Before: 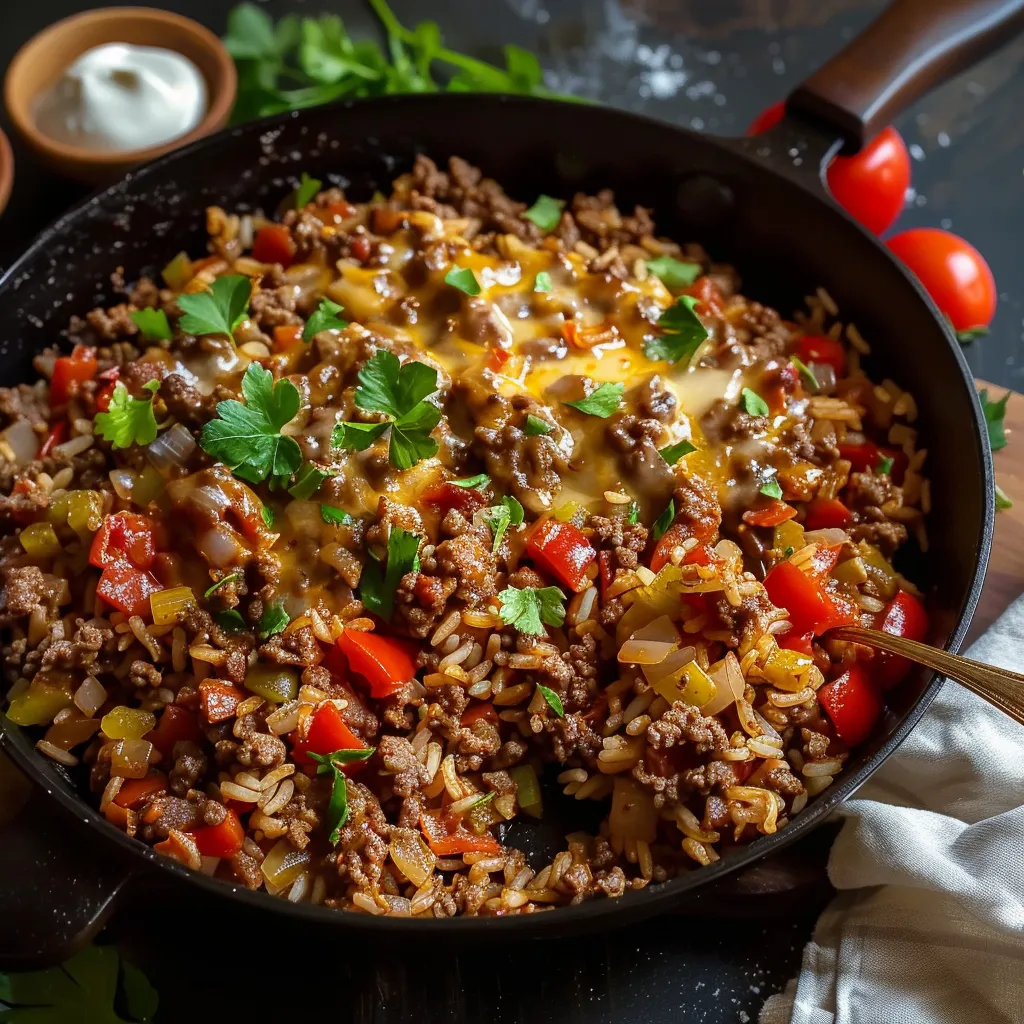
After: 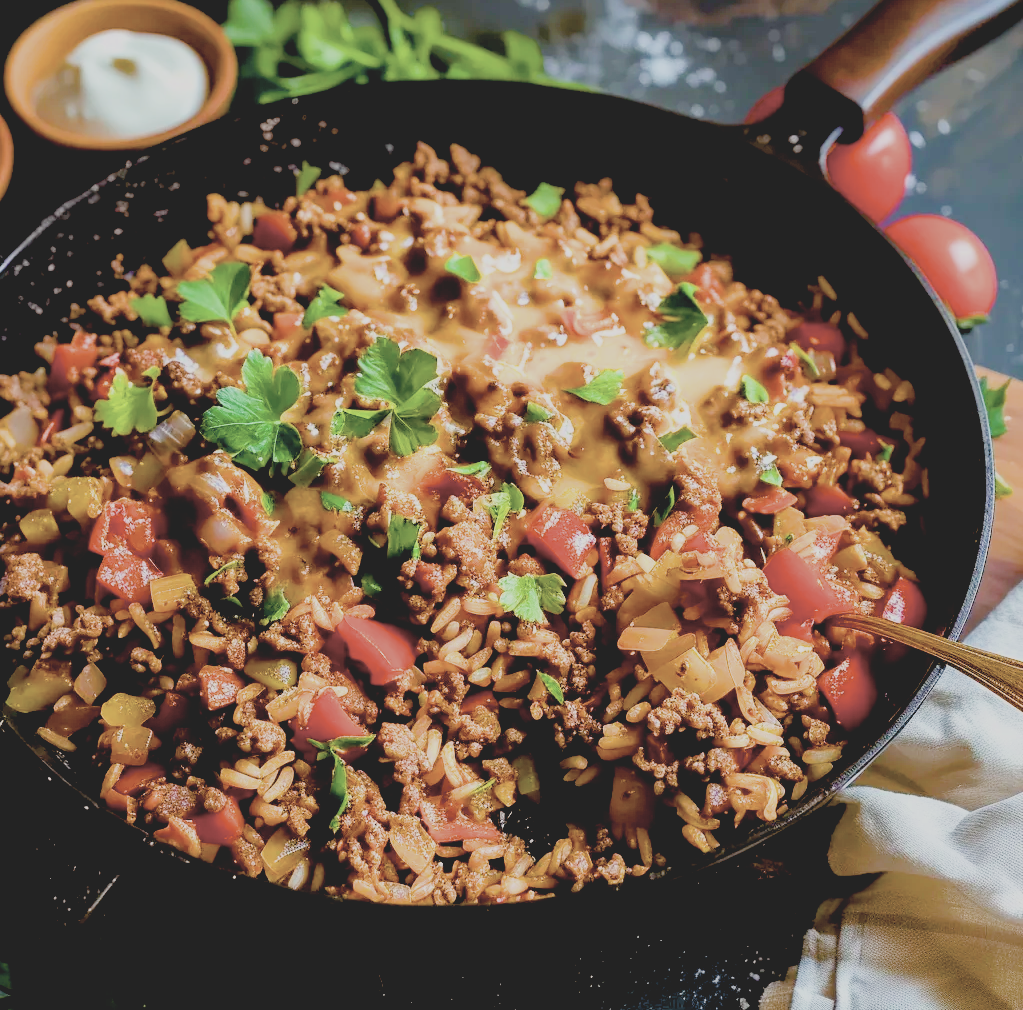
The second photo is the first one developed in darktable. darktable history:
exposure: black level correction 0.015, exposure 1.768 EV, compensate exposure bias true, compensate highlight preservation false
crop: top 1.31%, right 0.05%
color balance rgb: perceptual saturation grading › global saturation 36.363%, perceptual saturation grading › shadows 36.098%, global vibrance 20%
contrast brightness saturation: contrast -0.269, saturation -0.438
filmic rgb: black relative exposure -7.65 EV, white relative exposure 4.56 EV, hardness 3.61
